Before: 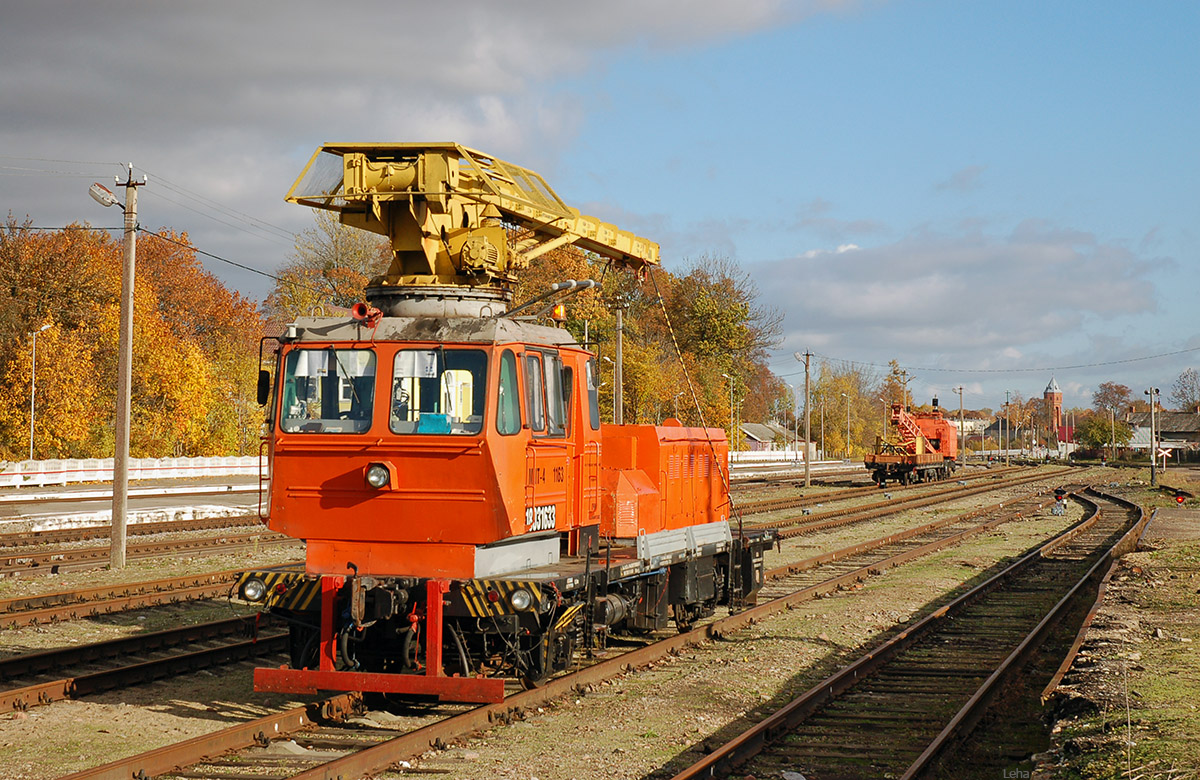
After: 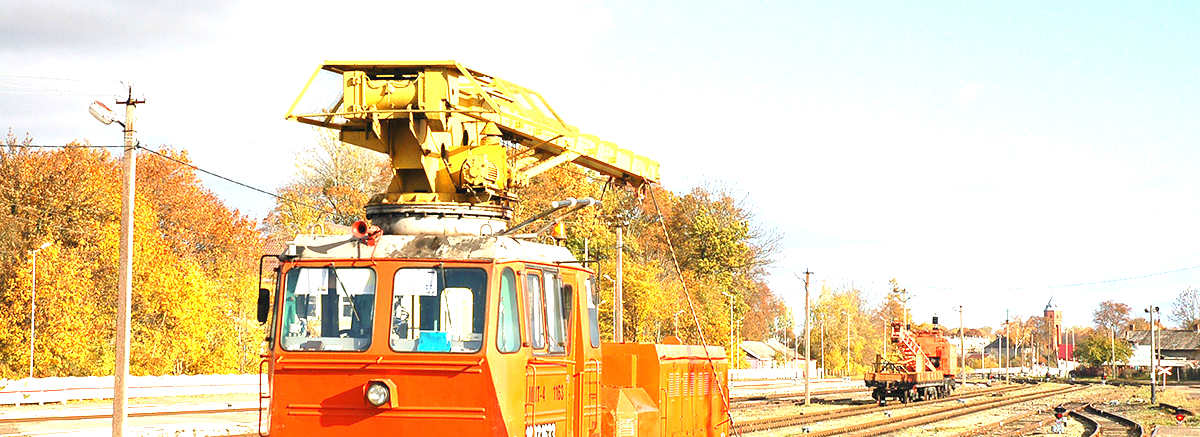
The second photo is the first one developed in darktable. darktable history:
exposure: black level correction 0, exposure 1.625 EV, compensate exposure bias true, compensate highlight preservation false
crop and rotate: top 10.605%, bottom 33.274%
